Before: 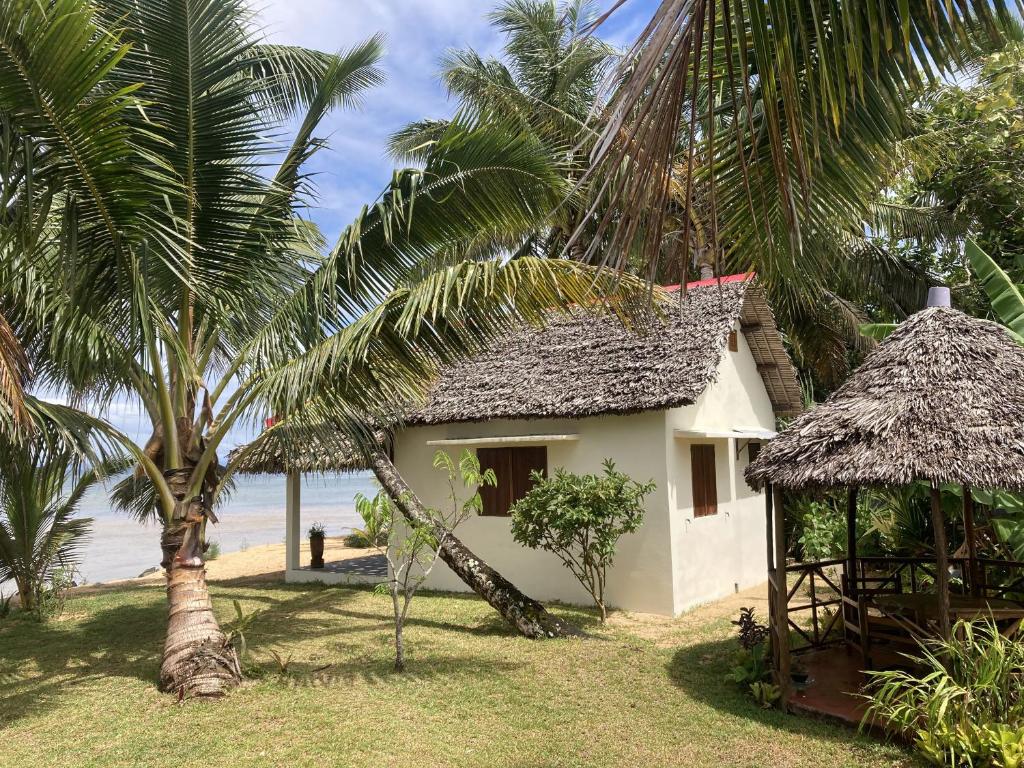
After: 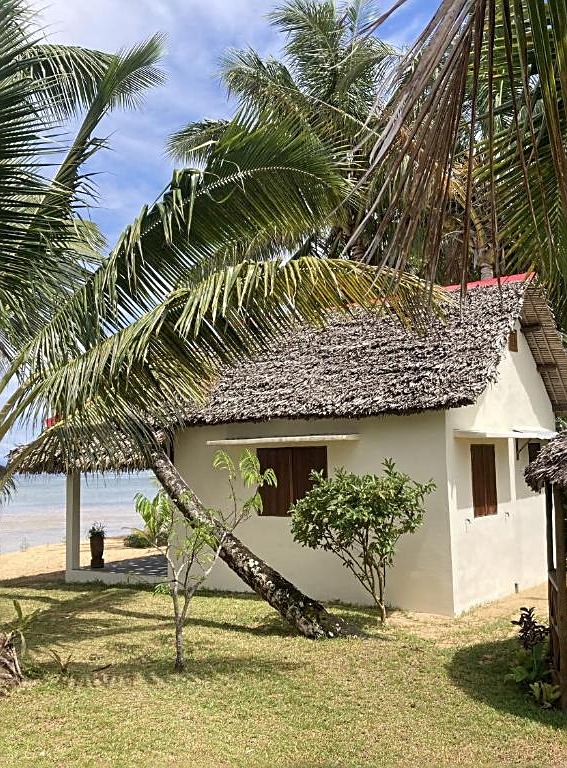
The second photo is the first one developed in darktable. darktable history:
levels: mode automatic
crop: left 21.573%, right 22.406%
sharpen: on, module defaults
tone equalizer: edges refinement/feathering 500, mask exposure compensation -1.57 EV, preserve details no
